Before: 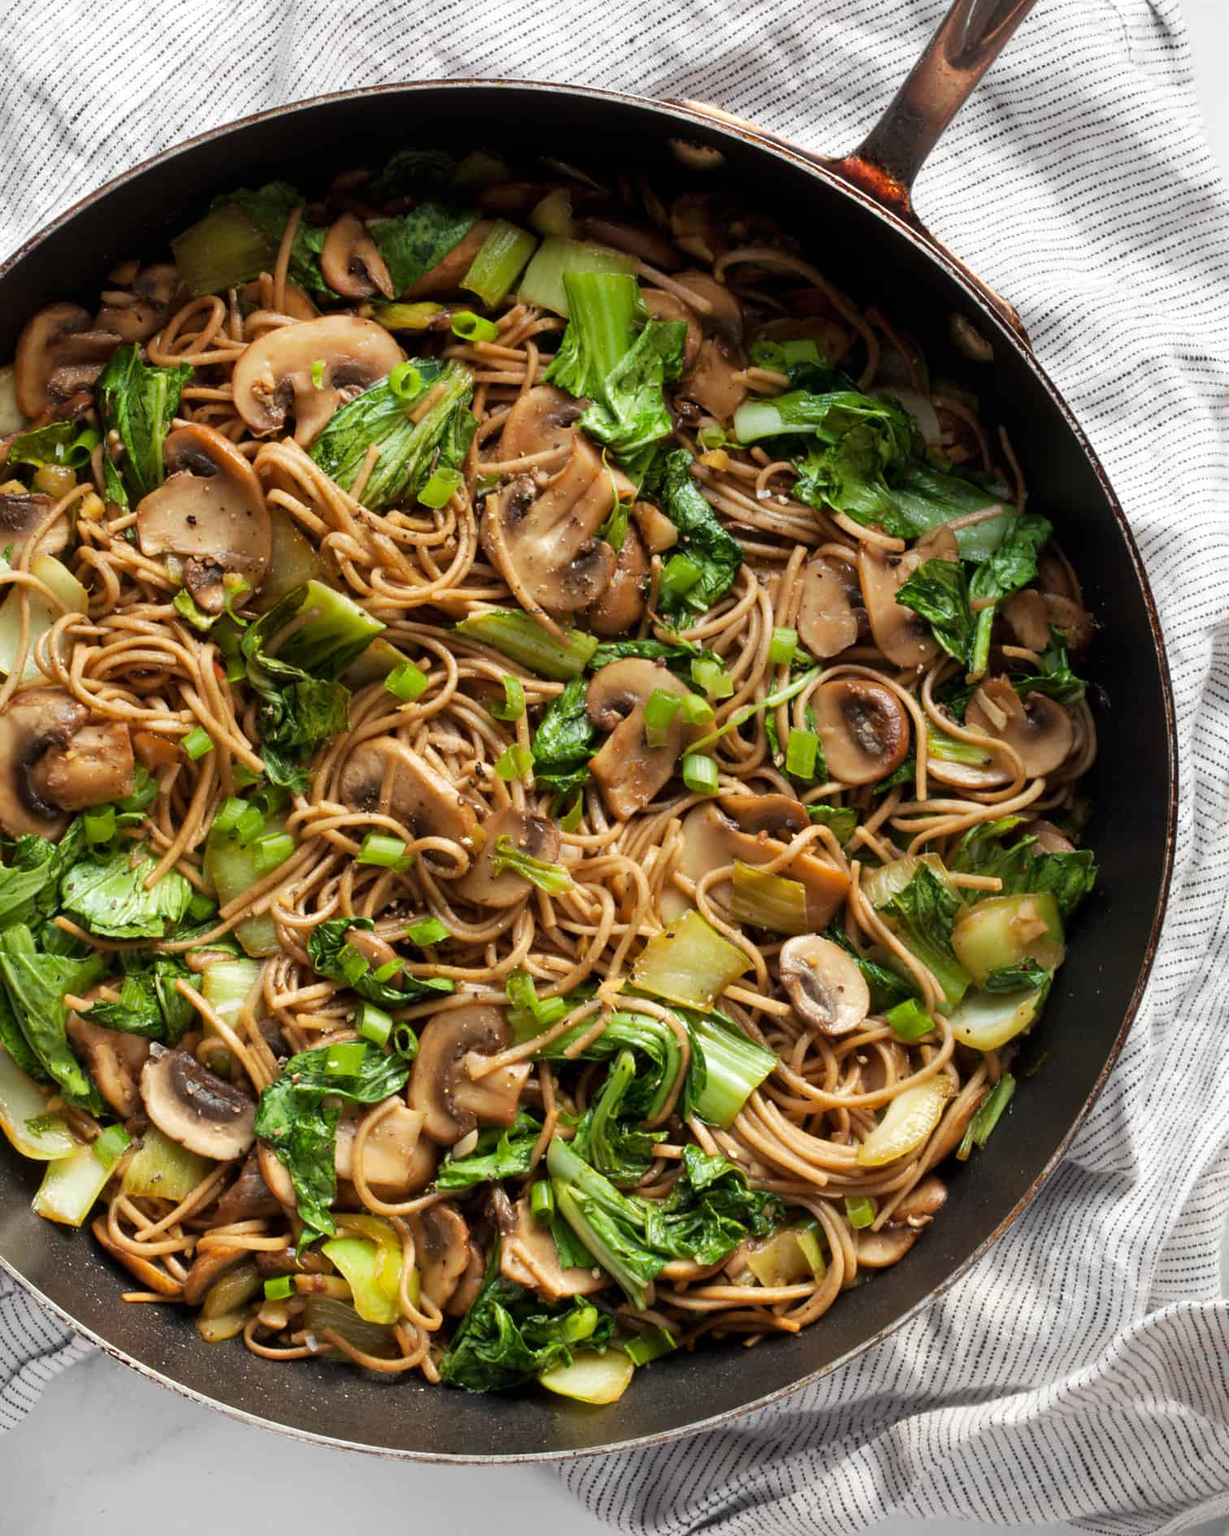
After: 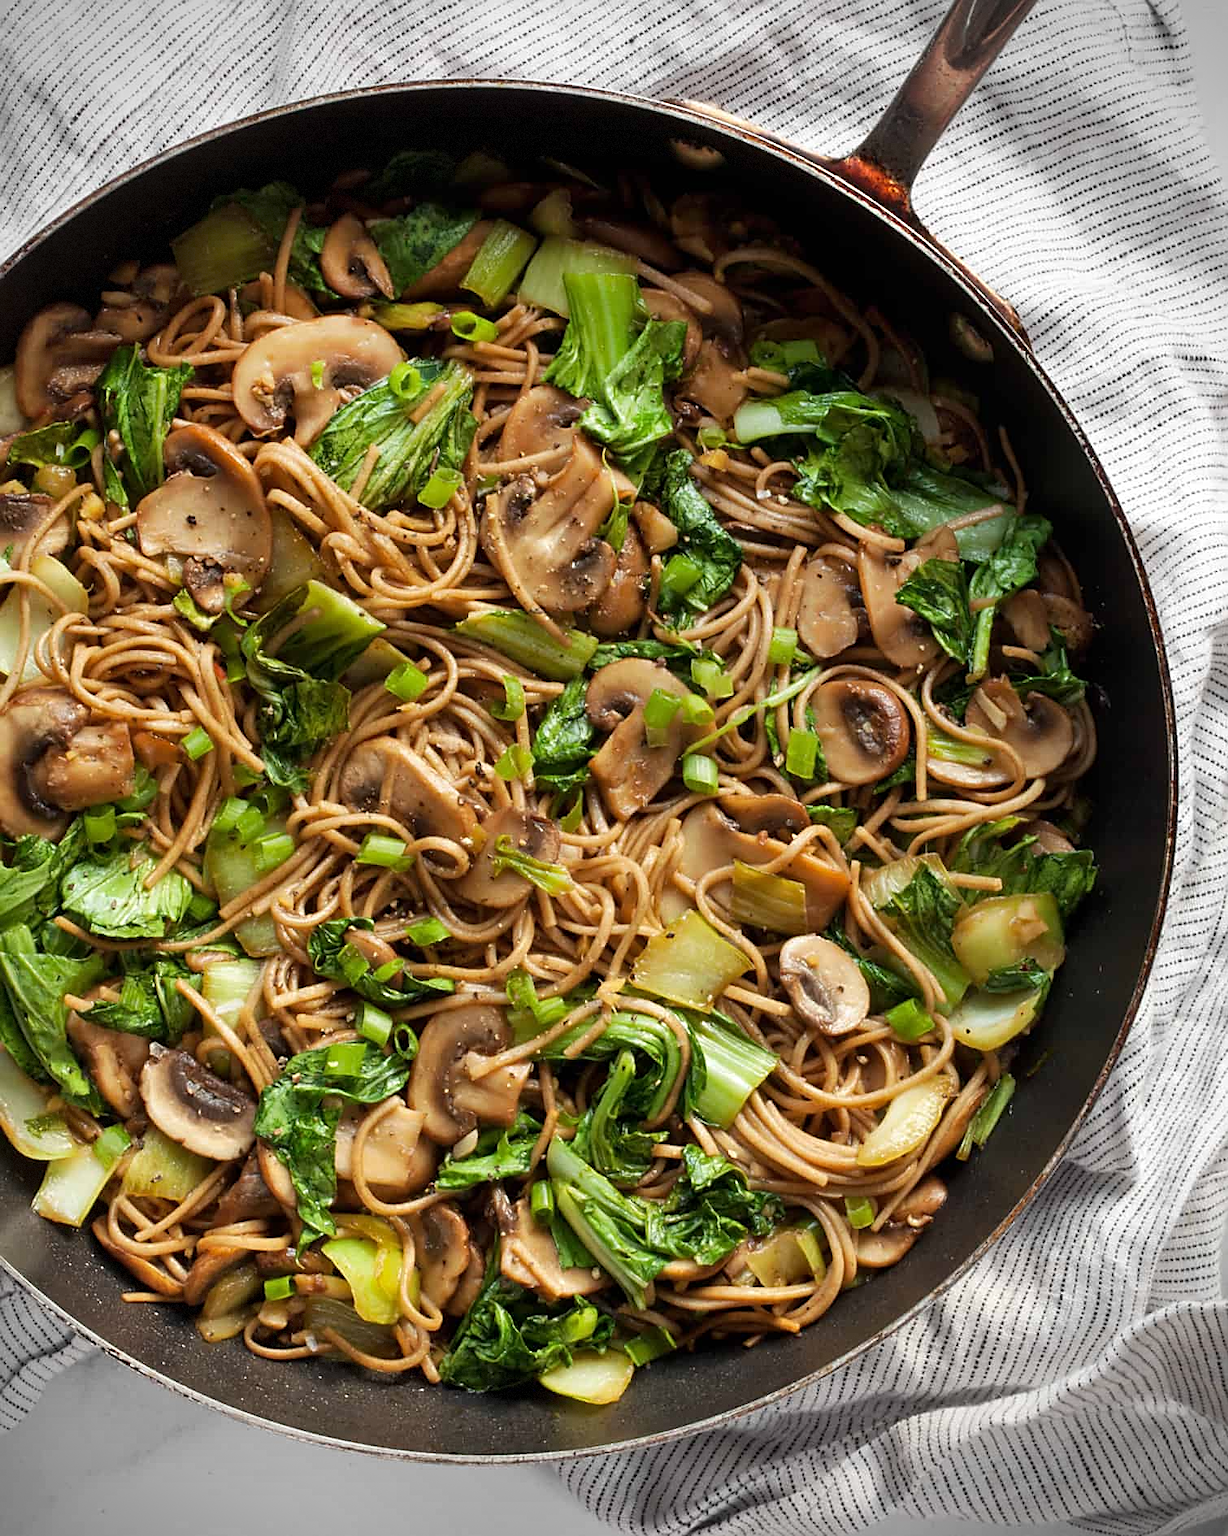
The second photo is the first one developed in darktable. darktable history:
sharpen: on, module defaults
vignetting: dithering 8-bit output
